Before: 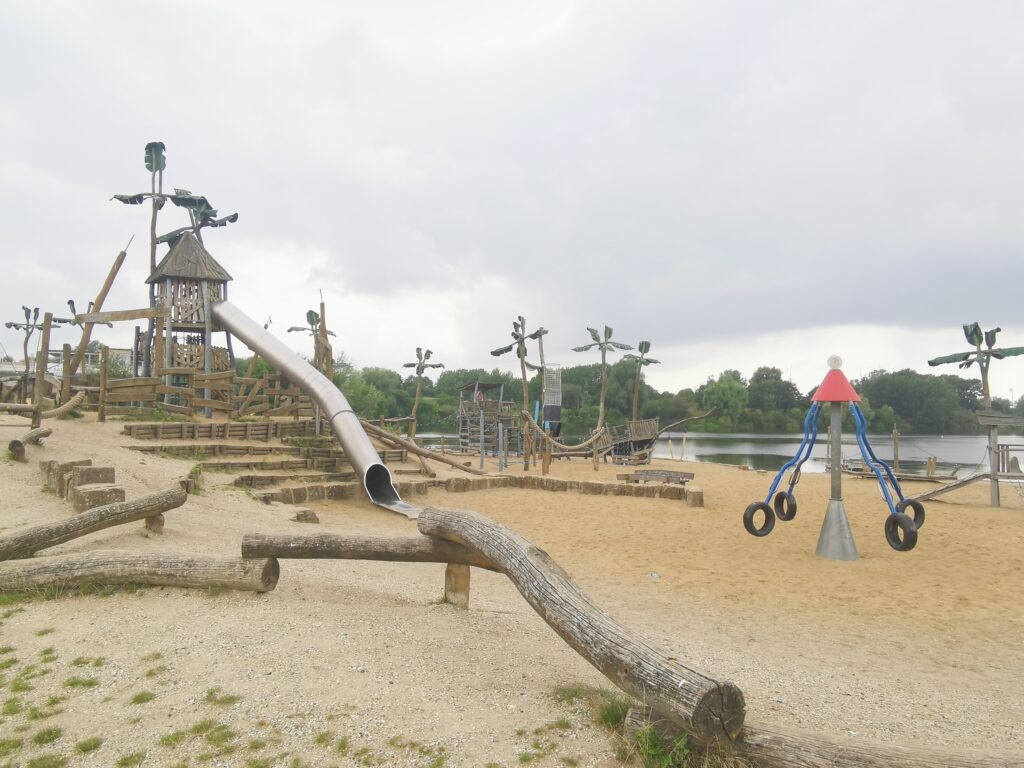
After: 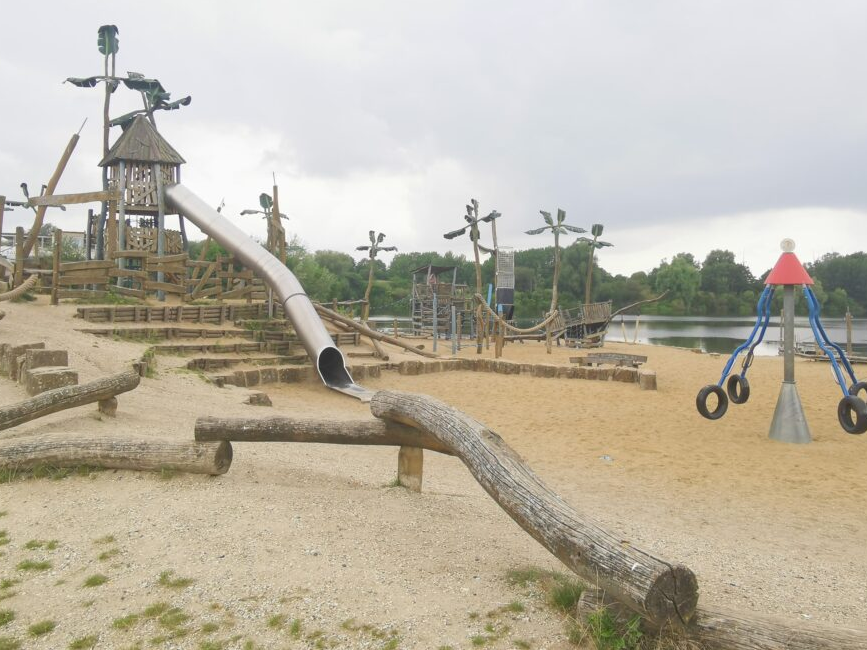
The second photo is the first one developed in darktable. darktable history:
crop and rotate: left 4.596%, top 15.352%, right 10.712%
